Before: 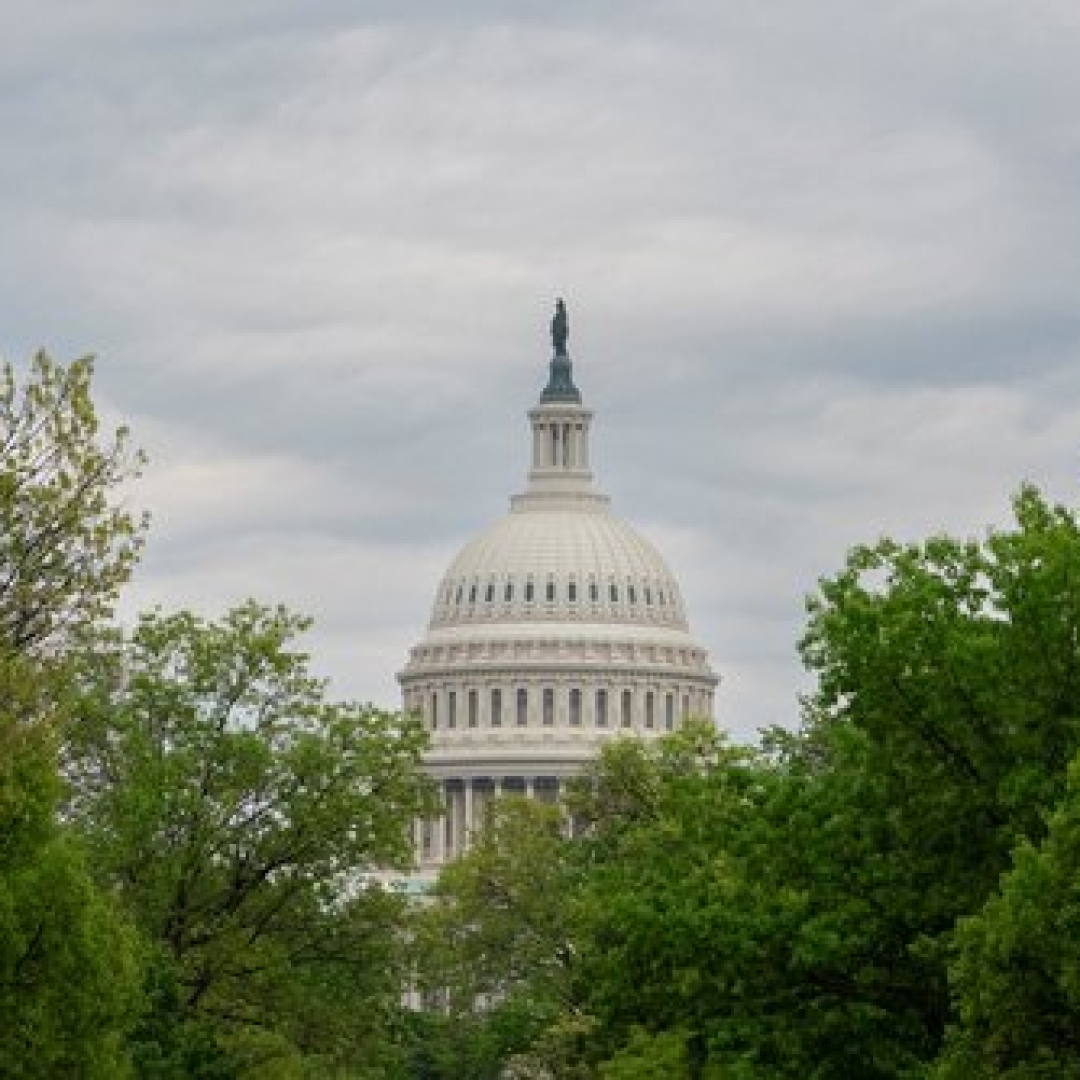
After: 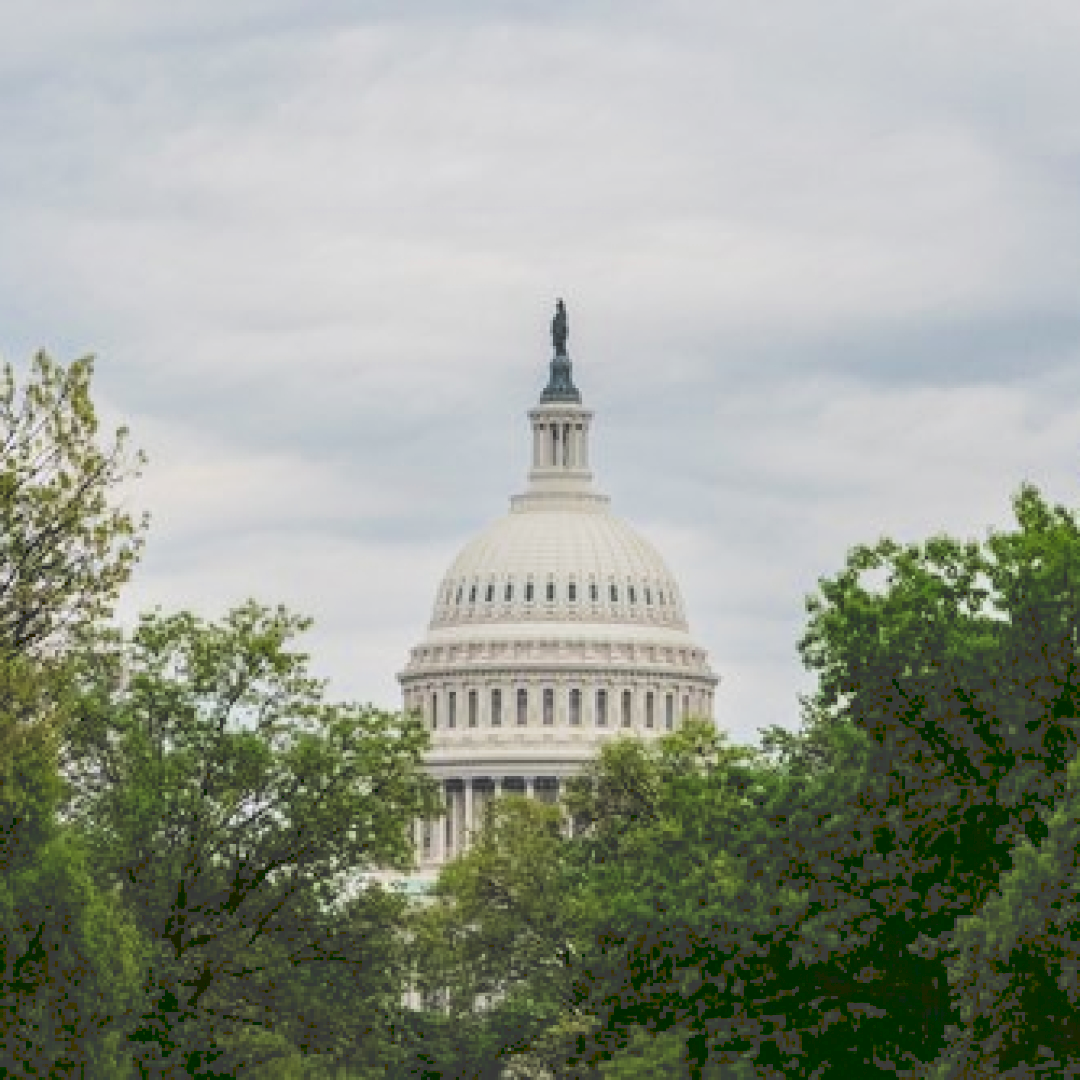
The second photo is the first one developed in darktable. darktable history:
tone curve: curves: ch0 [(0, 0) (0.003, 0.238) (0.011, 0.238) (0.025, 0.242) (0.044, 0.256) (0.069, 0.277) (0.1, 0.294) (0.136, 0.315) (0.177, 0.345) (0.224, 0.379) (0.277, 0.419) (0.335, 0.463) (0.399, 0.511) (0.468, 0.566) (0.543, 0.627) (0.623, 0.687) (0.709, 0.75) (0.801, 0.824) (0.898, 0.89) (1, 1)], preserve colors none
color zones: curves: ch0 [(0, 0.425) (0.143, 0.422) (0.286, 0.42) (0.429, 0.419) (0.571, 0.419) (0.714, 0.42) (0.857, 0.422) (1, 0.425)]; ch1 [(0, 0.666) (0.143, 0.669) (0.286, 0.671) (0.429, 0.67) (0.571, 0.67) (0.714, 0.67) (0.857, 0.67) (1, 0.666)]
local contrast: on, module defaults
filmic rgb: black relative exposure -4.06 EV, white relative exposure 2.99 EV, hardness 3, contrast 1.487, color science v6 (2022), iterations of high-quality reconstruction 0
